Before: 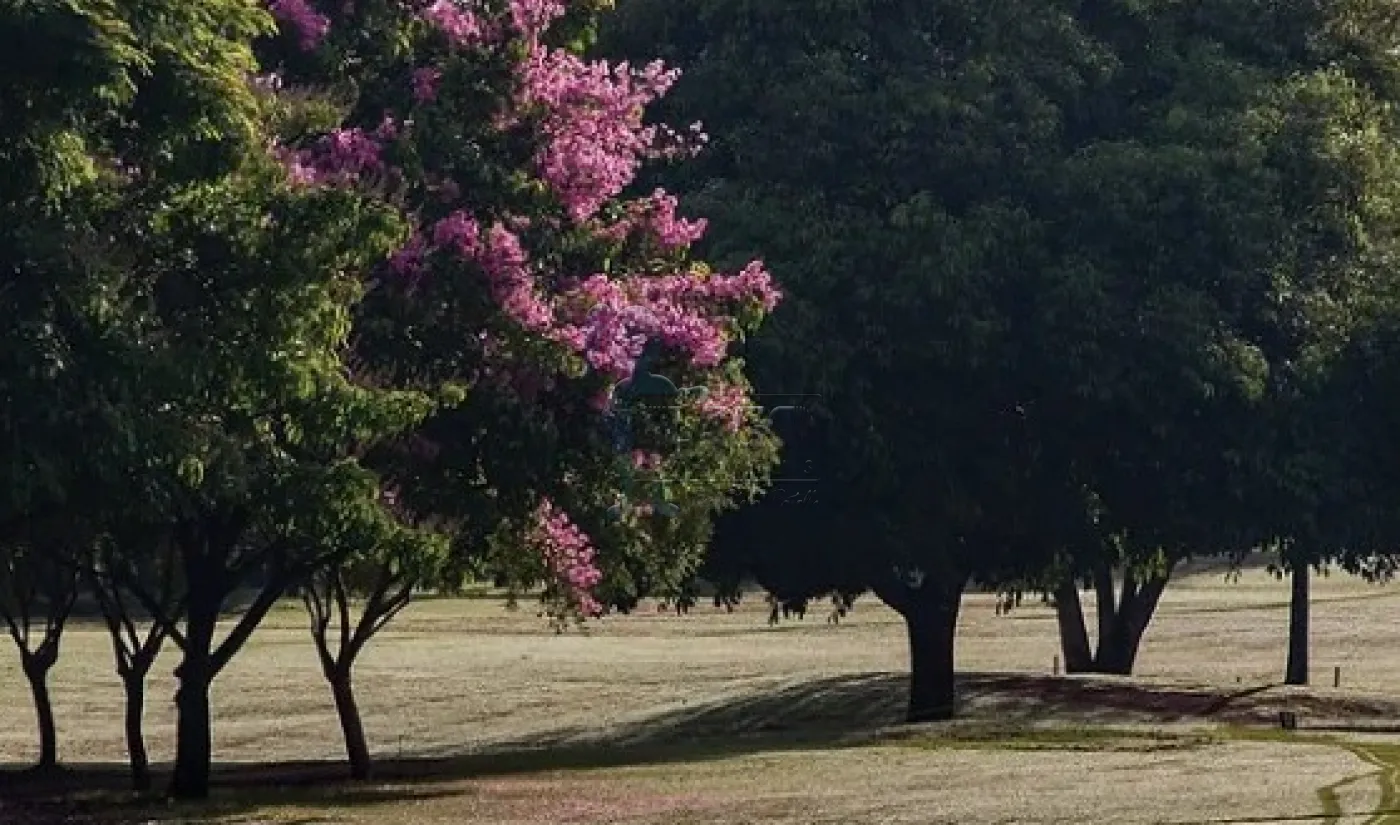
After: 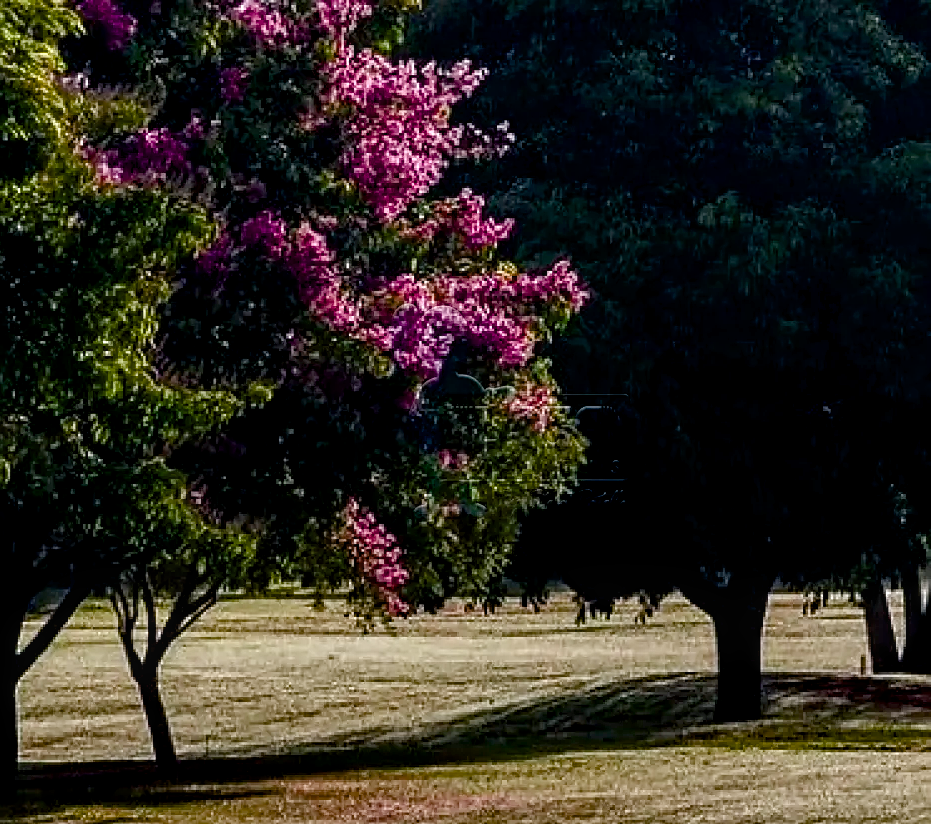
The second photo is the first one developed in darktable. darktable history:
crop and rotate: left 13.786%, right 19.71%
color balance rgb: shadows lift › chroma 2.061%, shadows lift › hue 247.62°, highlights gain › chroma 0.241%, highlights gain › hue 330.19°, global offset › luminance -0.889%, linear chroma grading › global chroma 15.228%, perceptual saturation grading › global saturation 0.072%, perceptual saturation grading › highlights -29.076%, perceptual saturation grading › mid-tones 30.071%, perceptual saturation grading › shadows 58.63%, global vibrance 6.647%, contrast 12.918%, saturation formula JzAzBz (2021)
sharpen: on, module defaults
local contrast: on, module defaults
